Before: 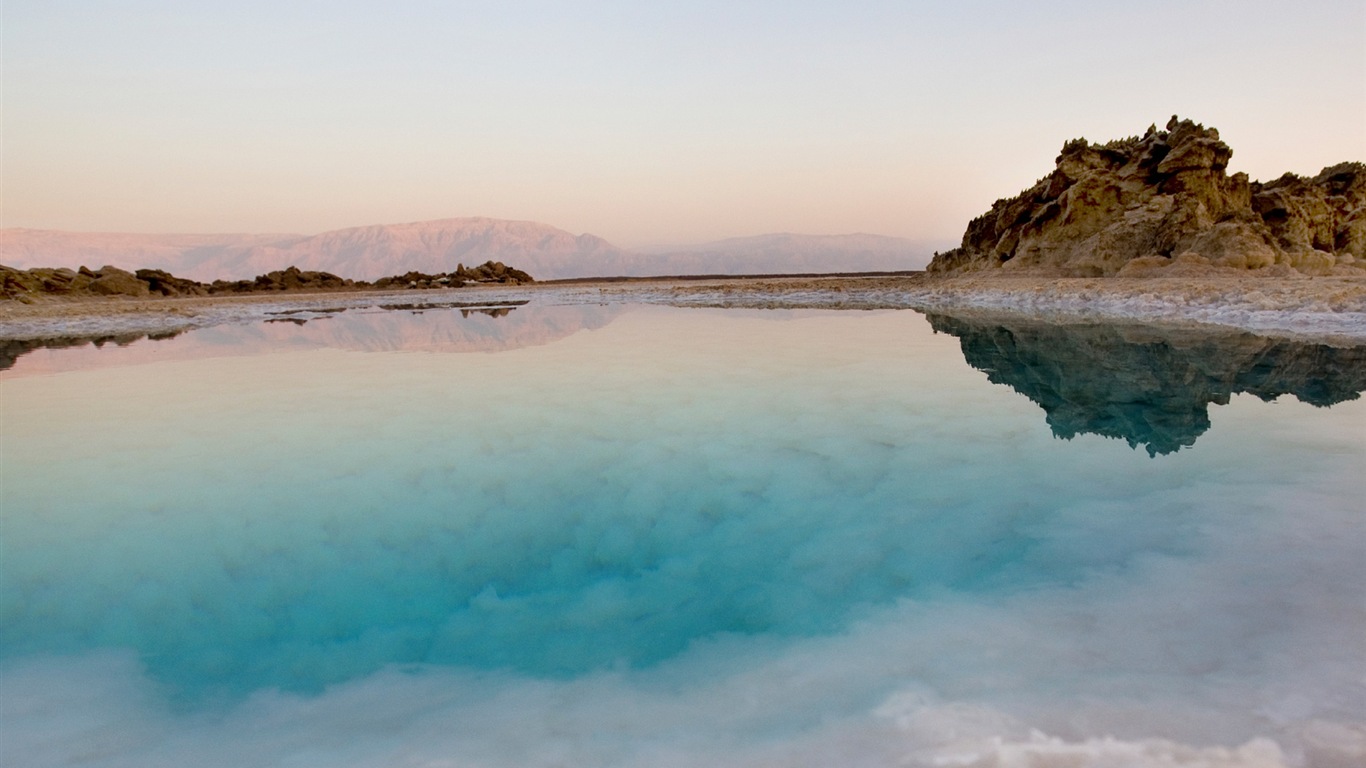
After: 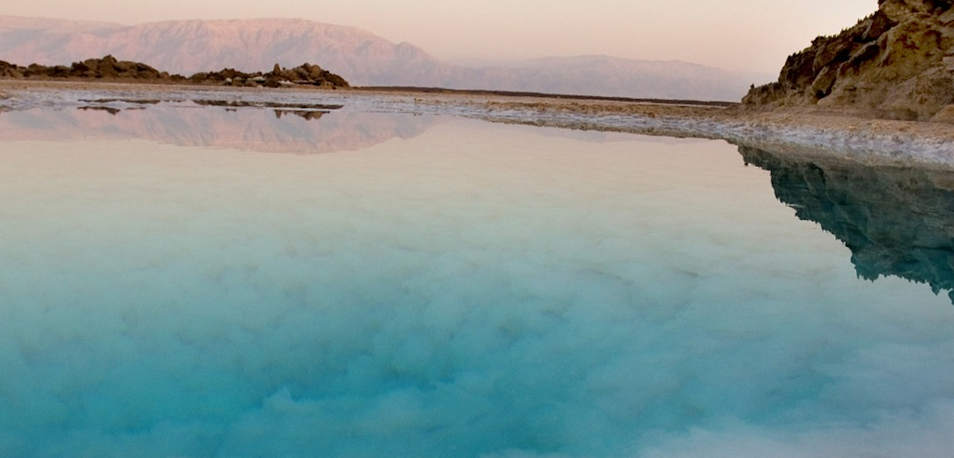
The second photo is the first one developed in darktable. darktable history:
crop and rotate: angle -3.9°, left 9.793%, top 21.079%, right 12.019%, bottom 12.156%
